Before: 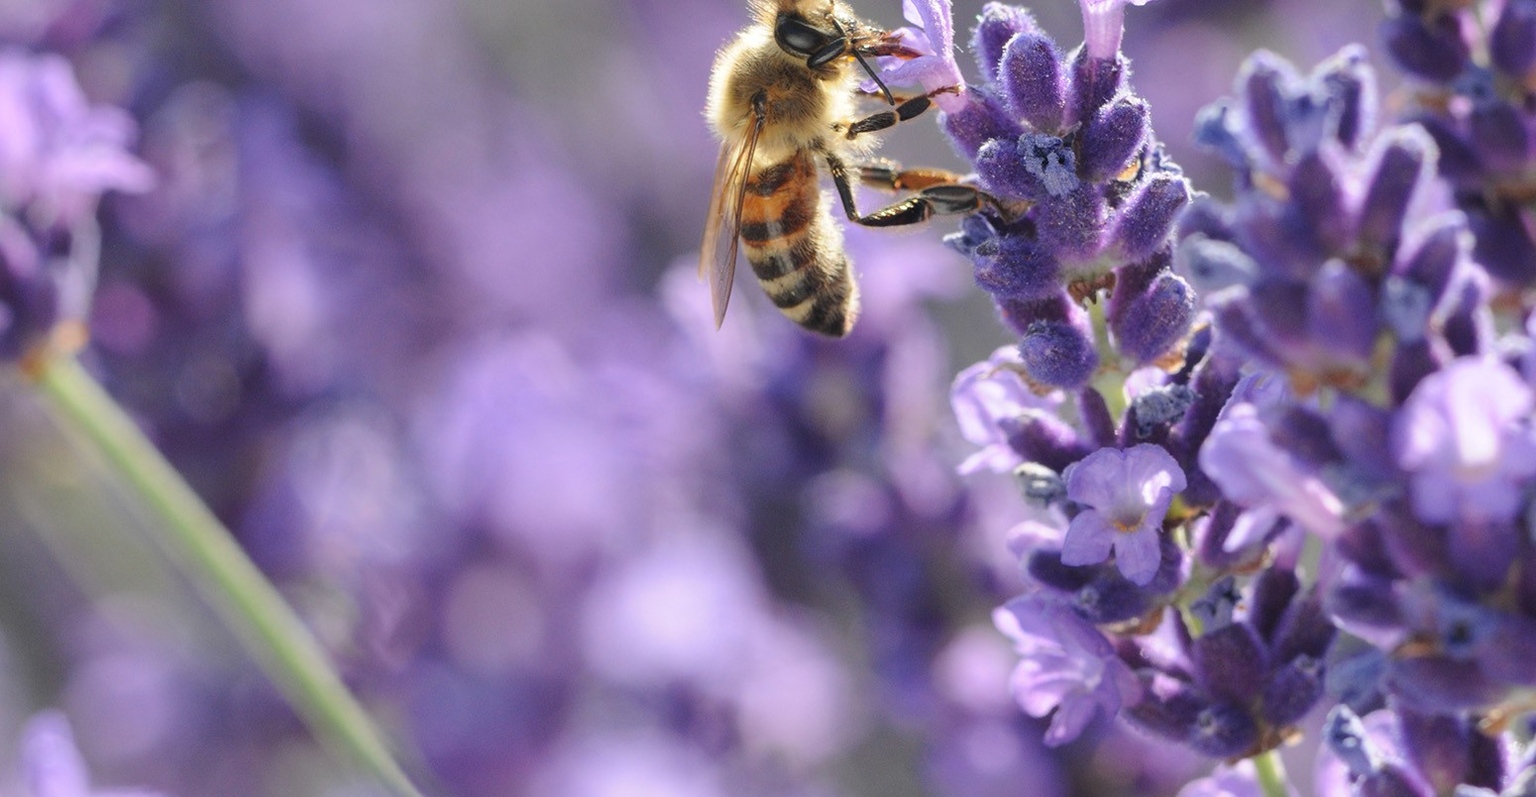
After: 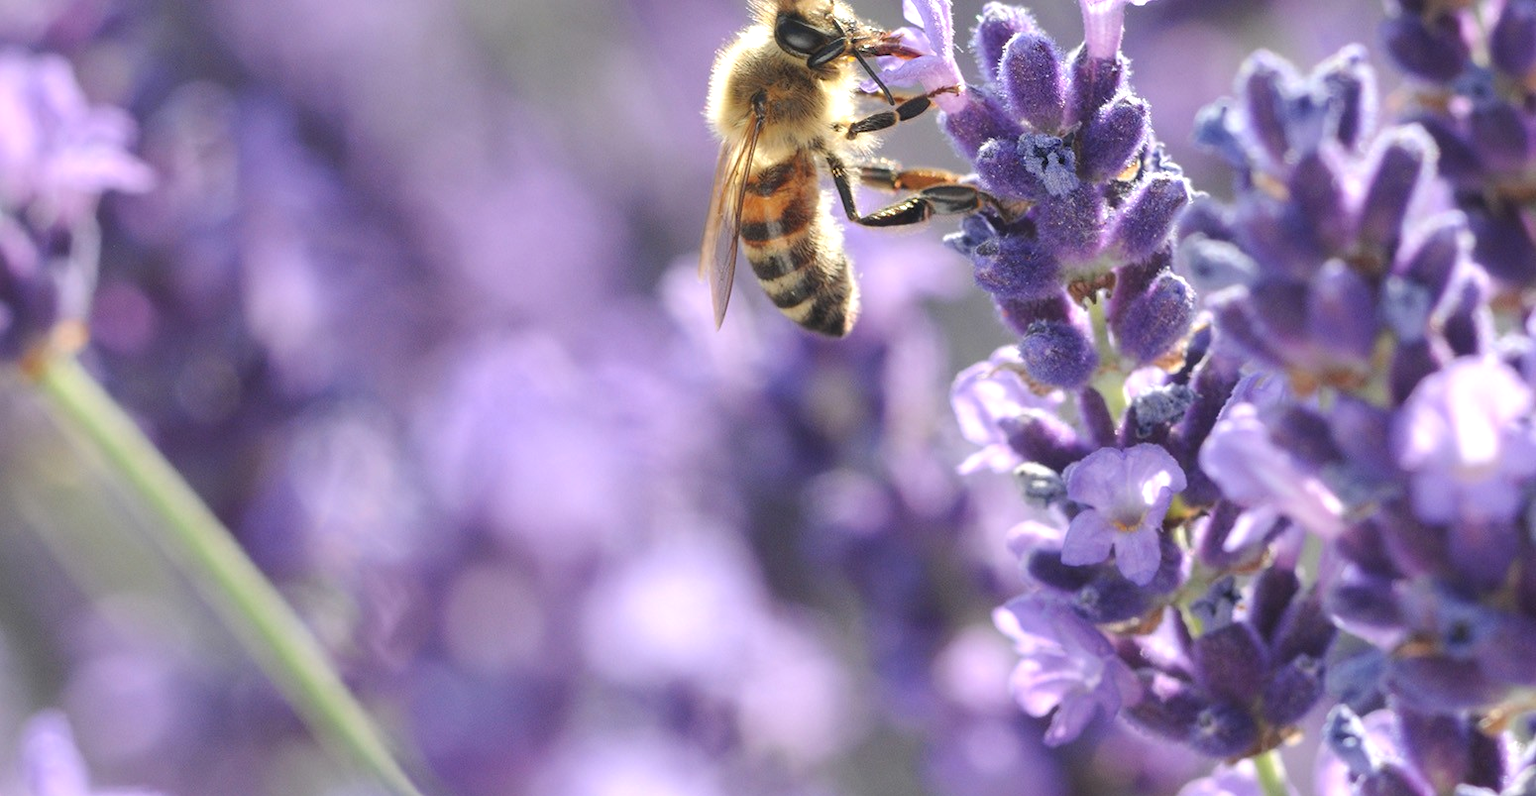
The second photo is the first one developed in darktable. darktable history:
contrast brightness saturation: contrast -0.083, brightness -0.041, saturation -0.11
exposure: black level correction 0, exposure 0.498 EV, compensate highlight preservation false
